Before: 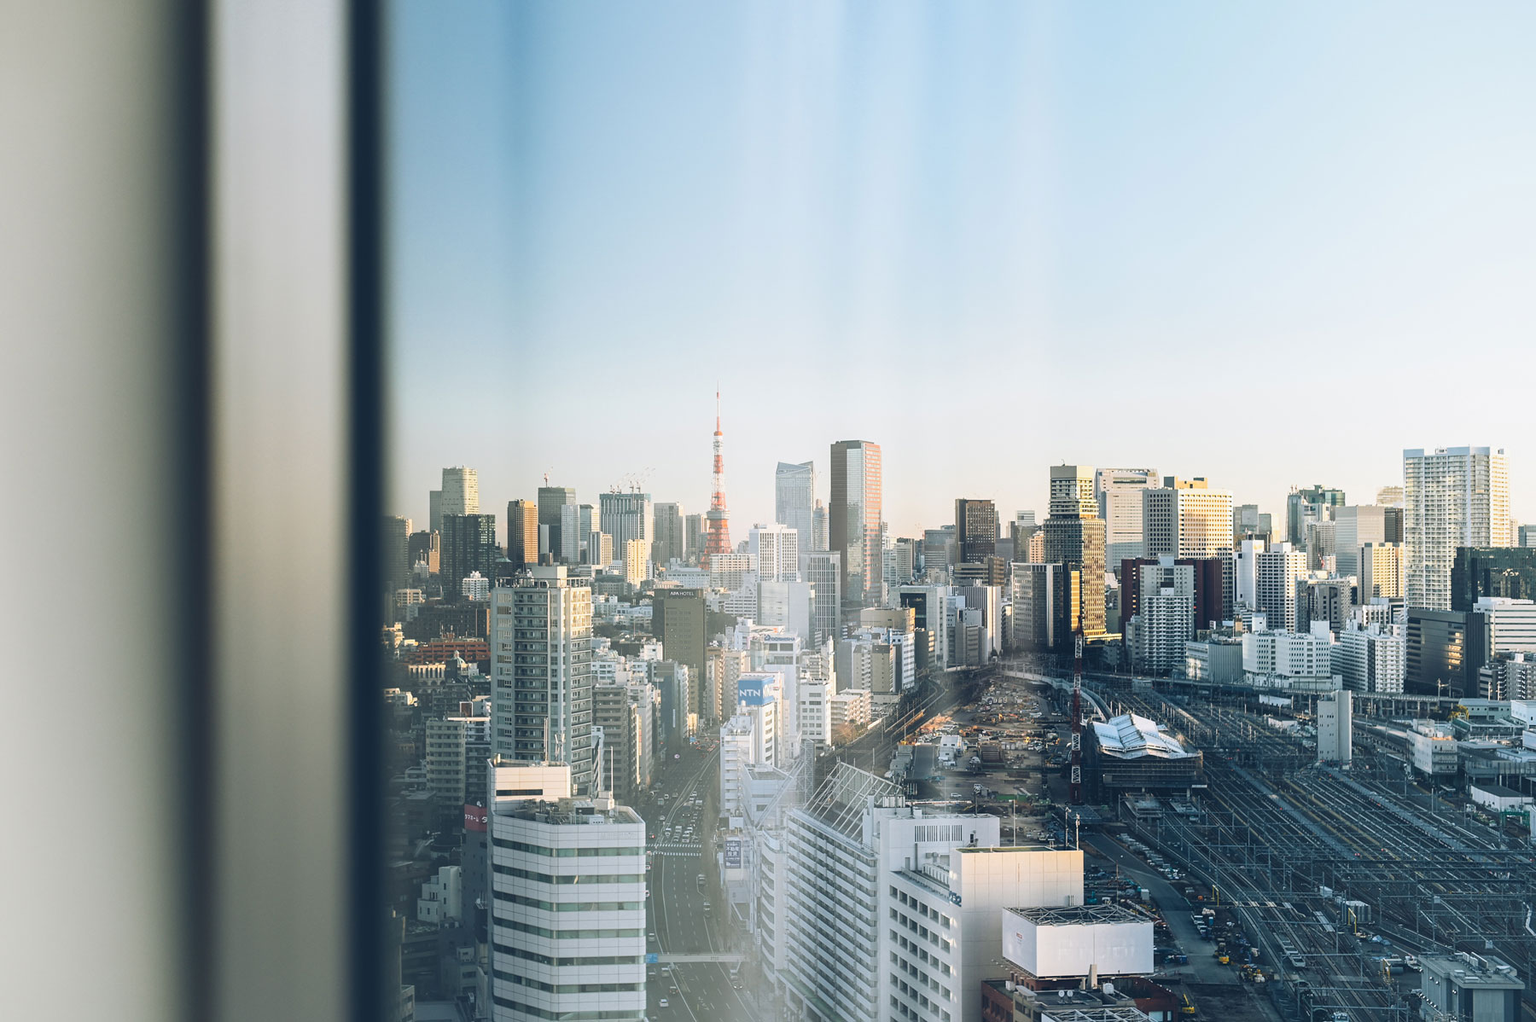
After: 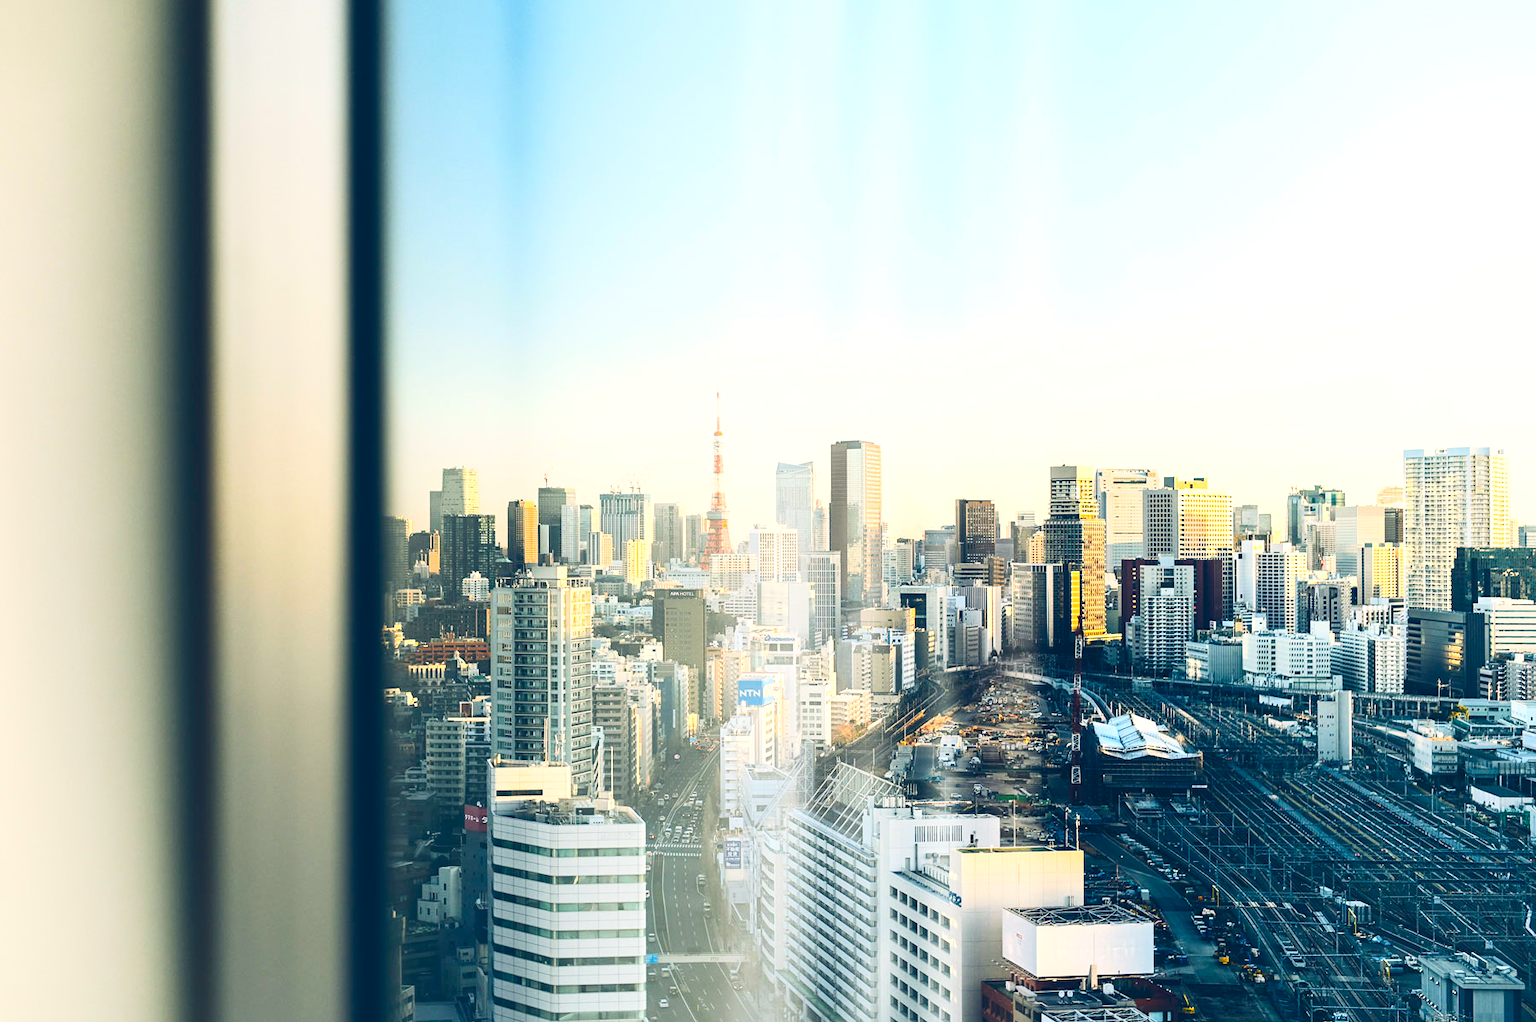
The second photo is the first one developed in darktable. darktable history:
contrast brightness saturation: contrast 0.277
color balance rgb: shadows lift › luminance -9.675%, highlights gain › chroma 3.01%, highlights gain › hue 75.49°, global offset › luminance 0.487%, global offset › hue 56.8°, linear chroma grading › global chroma 15.507%, perceptual saturation grading › global saturation 34.671%, perceptual saturation grading › highlights -24.876%, perceptual saturation grading › shadows 49.81%, perceptual brilliance grading › global brilliance 10.58%, perceptual brilliance grading › shadows 15.668%
